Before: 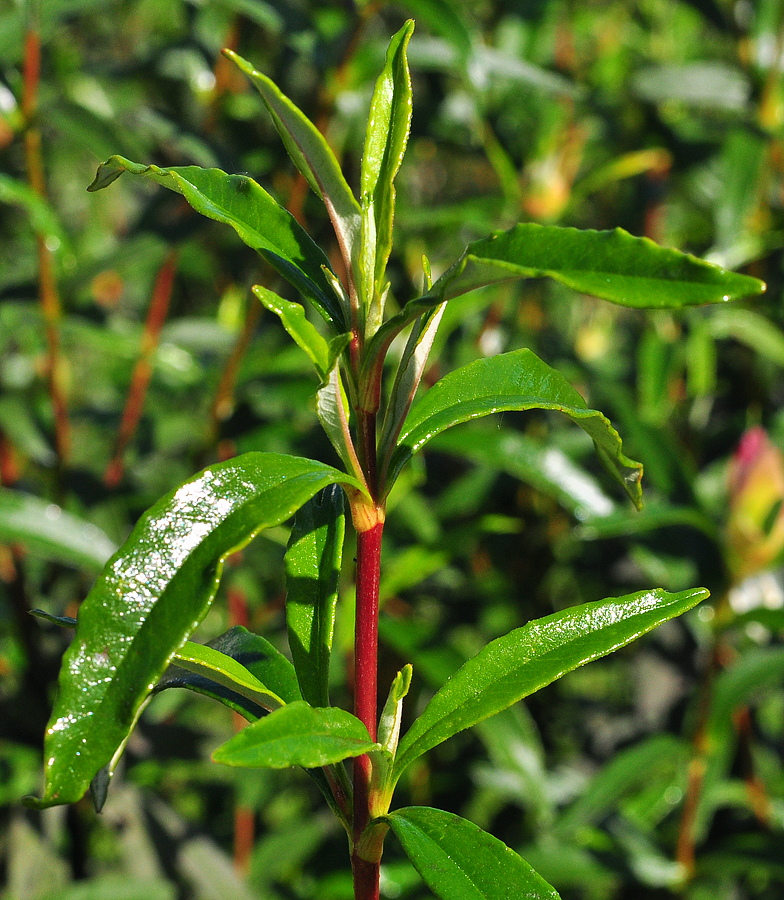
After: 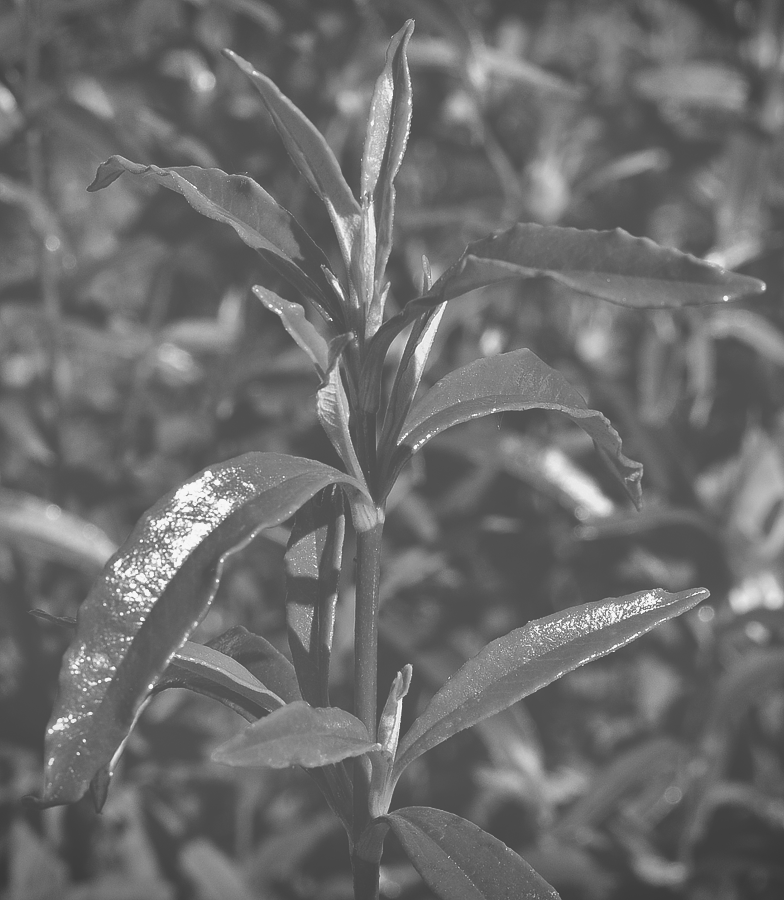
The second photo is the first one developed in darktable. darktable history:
vignetting: fall-off start 97.23%, saturation -0.024, center (-0.033, -0.042), width/height ratio 1.179, unbound false
color calibration: output gray [0.22, 0.42, 0.37, 0], gray › normalize channels true, illuminant same as pipeline (D50), adaptation XYZ, x 0.346, y 0.359, gamut compression 0
exposure: black level correction -0.087, compensate highlight preservation false
color zones: curves: ch0 [(0, 0.559) (0.153, 0.551) (0.229, 0.5) (0.429, 0.5) (0.571, 0.5) (0.714, 0.5) (0.857, 0.5) (1, 0.559)]; ch1 [(0, 0.417) (0.112, 0.336) (0.213, 0.26) (0.429, 0.34) (0.571, 0.35) (0.683, 0.331) (0.857, 0.344) (1, 0.417)]
